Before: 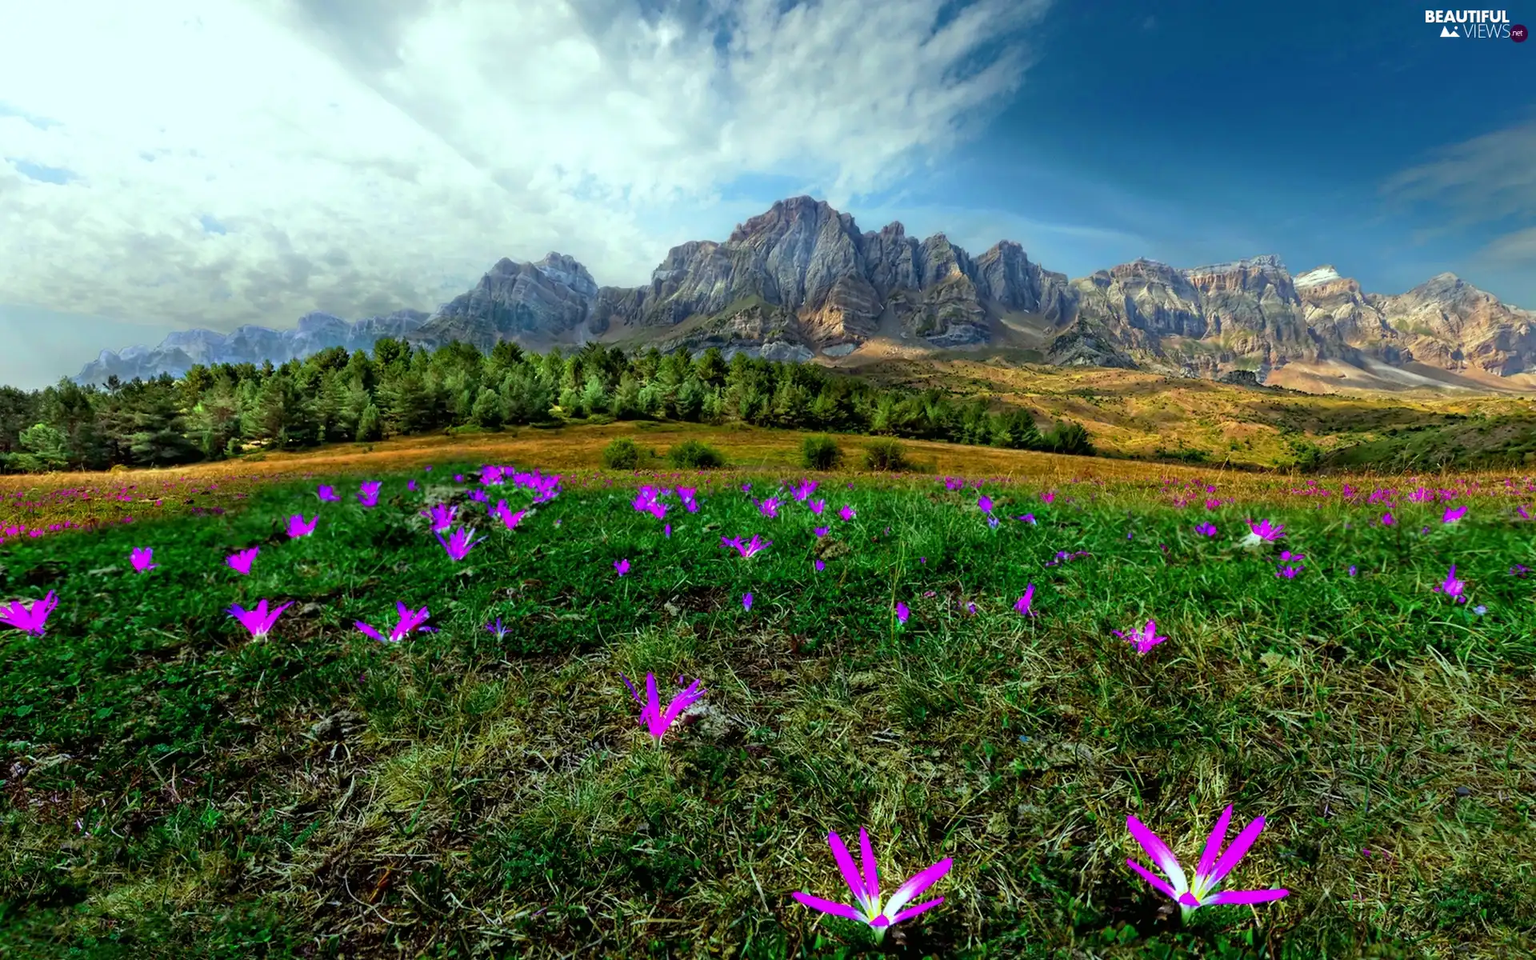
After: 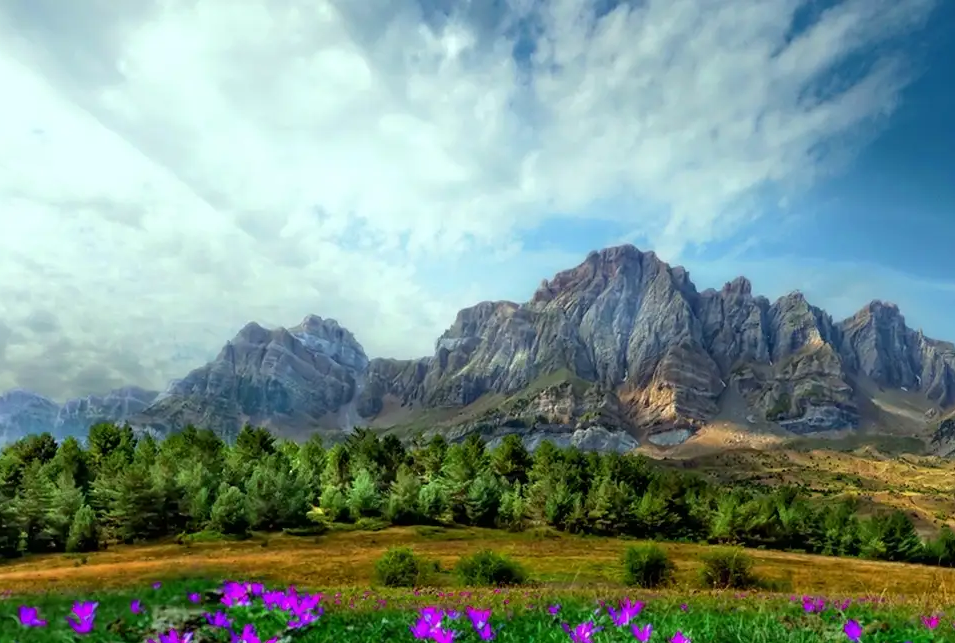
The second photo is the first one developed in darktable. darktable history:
crop: left 19.748%, right 30.461%, bottom 46.38%
